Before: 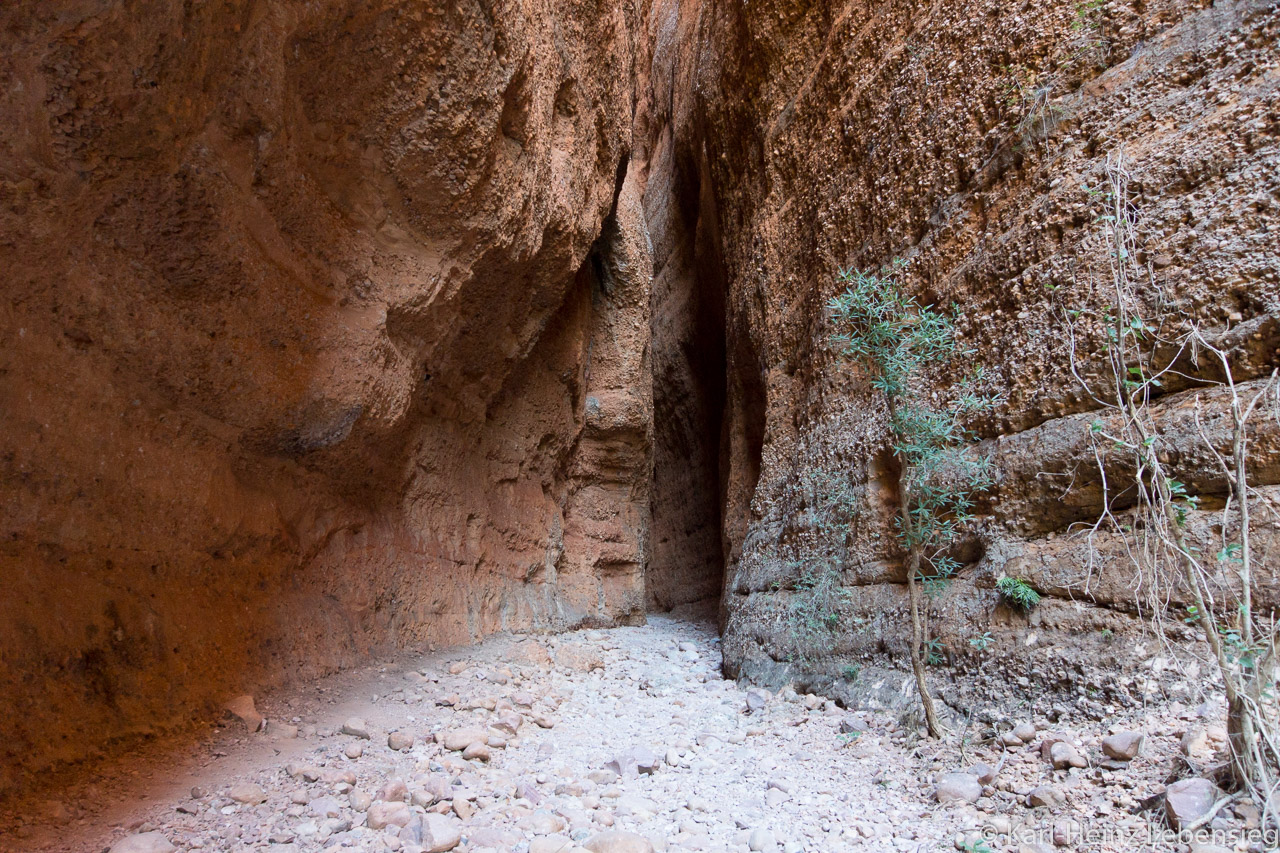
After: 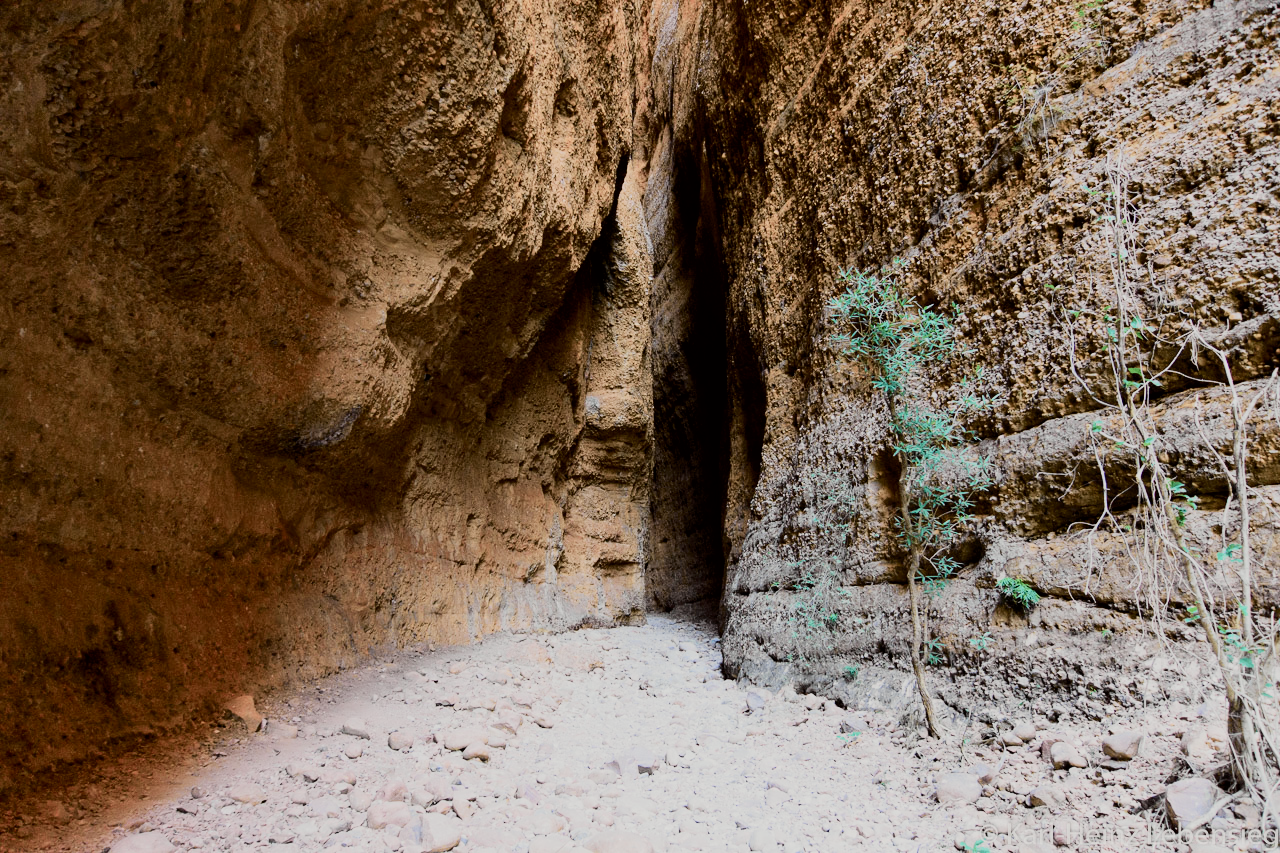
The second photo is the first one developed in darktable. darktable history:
color correction: saturation 1.11
filmic rgb: black relative exposure -7.65 EV, white relative exposure 4.56 EV, hardness 3.61
tone curve: curves: ch0 [(0.014, 0) (0.13, 0.09) (0.227, 0.211) (0.346, 0.388) (0.499, 0.598) (0.662, 0.76) (0.795, 0.846) (1, 0.969)]; ch1 [(0, 0) (0.366, 0.367) (0.447, 0.417) (0.473, 0.484) (0.504, 0.502) (0.525, 0.518) (0.564, 0.548) (0.639, 0.643) (1, 1)]; ch2 [(0, 0) (0.333, 0.346) (0.375, 0.375) (0.424, 0.43) (0.476, 0.498) (0.496, 0.505) (0.517, 0.515) (0.542, 0.564) (0.583, 0.6) (0.64, 0.622) (0.723, 0.676) (1, 1)], color space Lab, independent channels, preserve colors none
